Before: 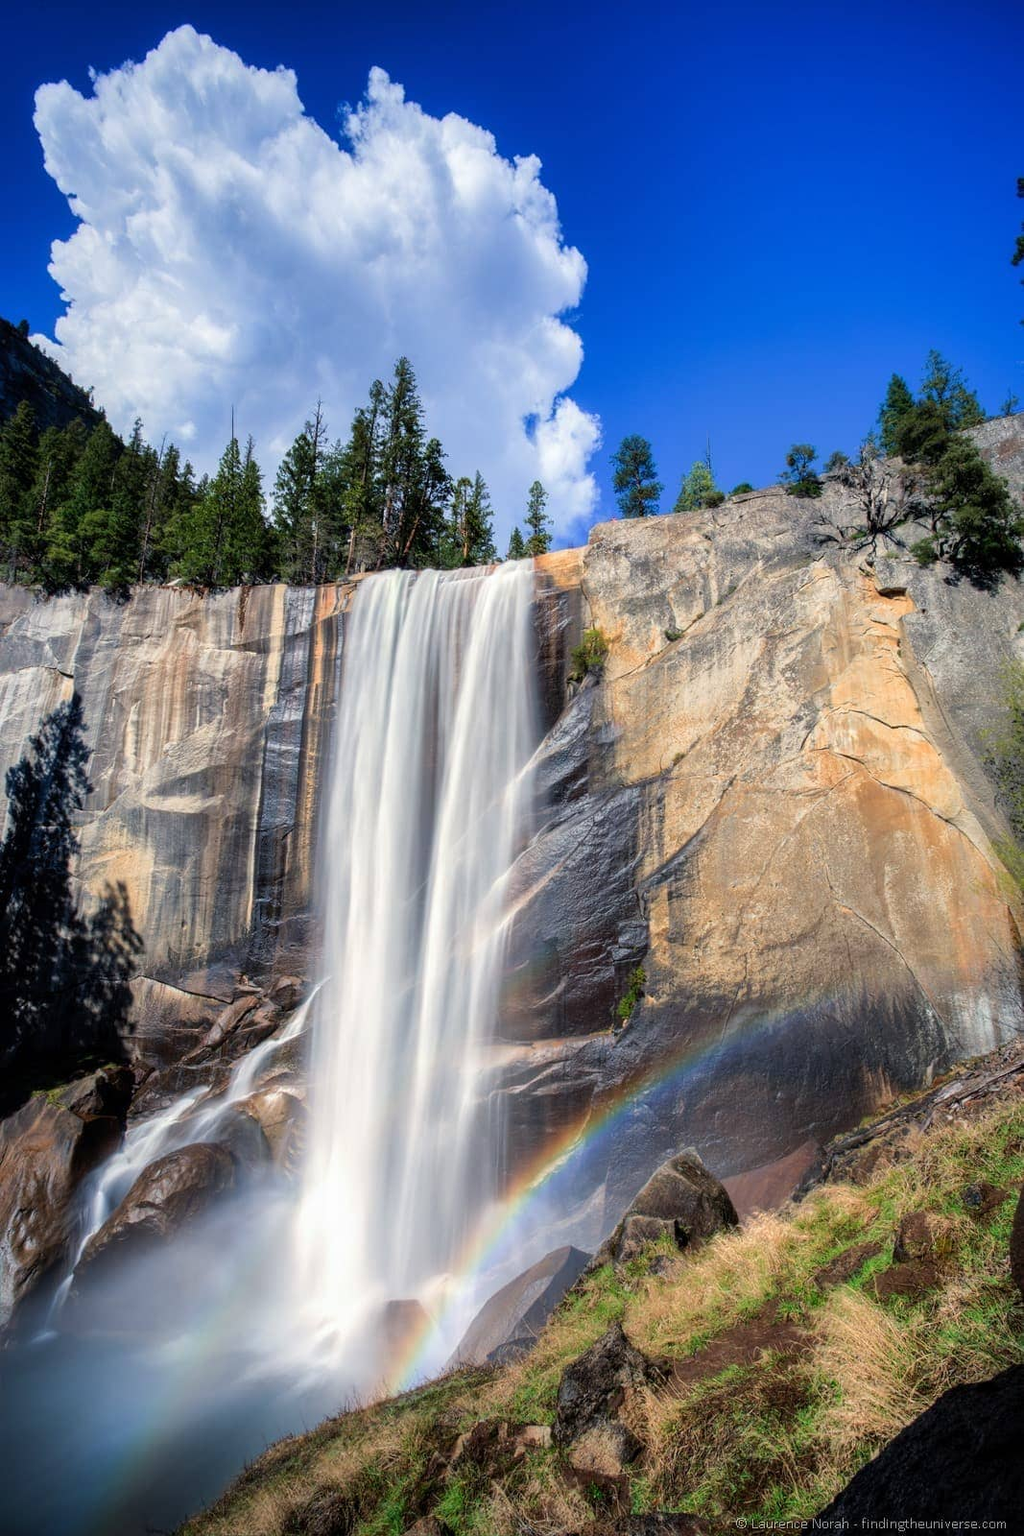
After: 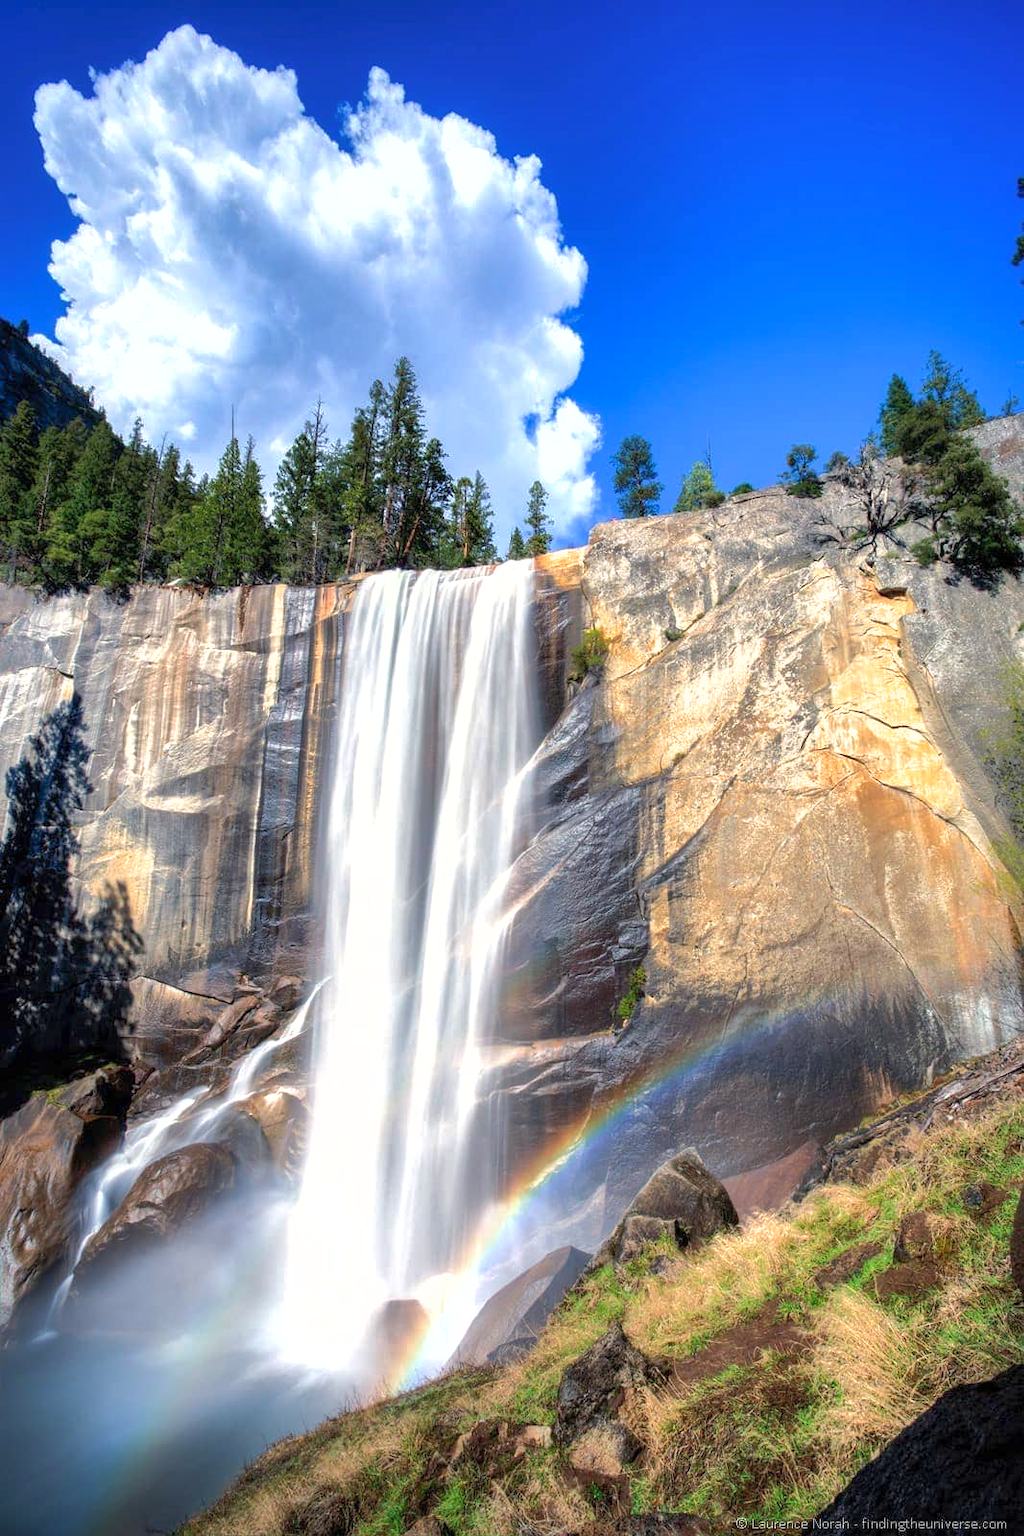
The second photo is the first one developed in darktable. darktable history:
exposure: exposure 0.603 EV, compensate highlight preservation false
shadows and highlights: on, module defaults
